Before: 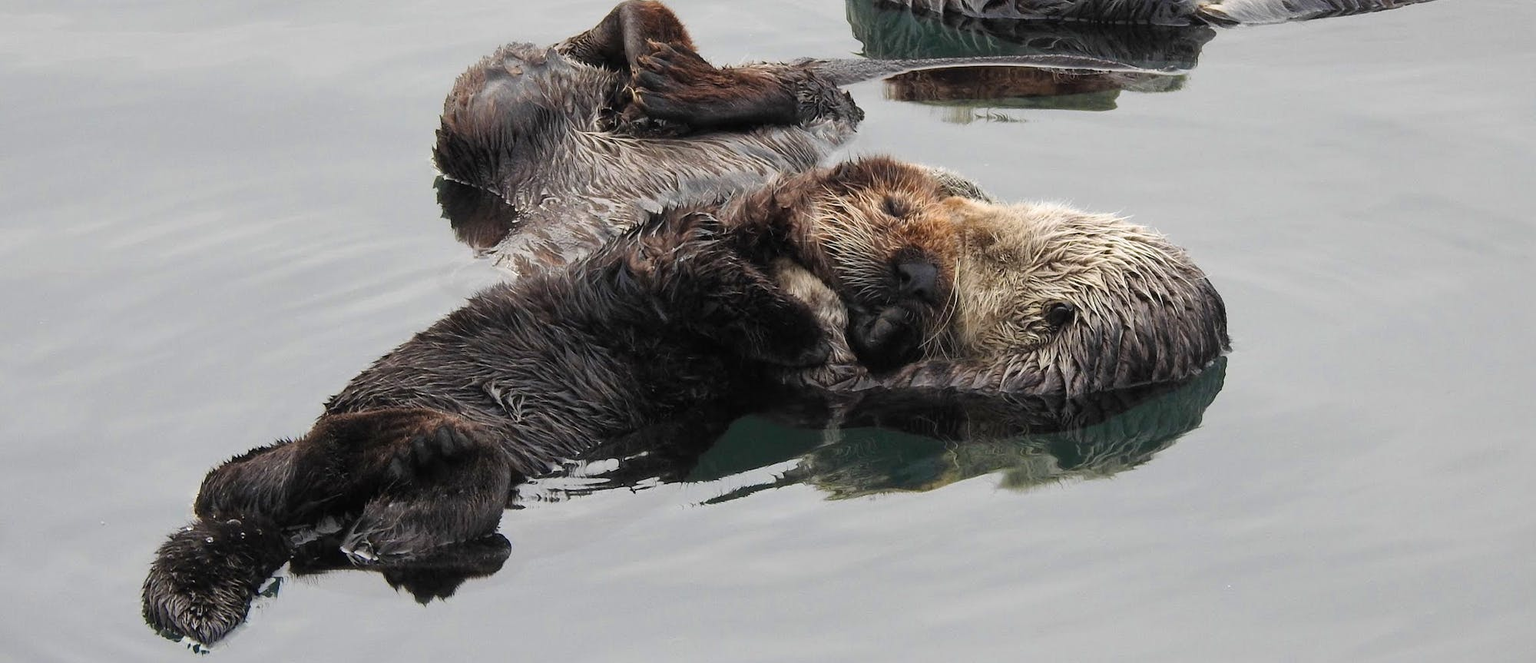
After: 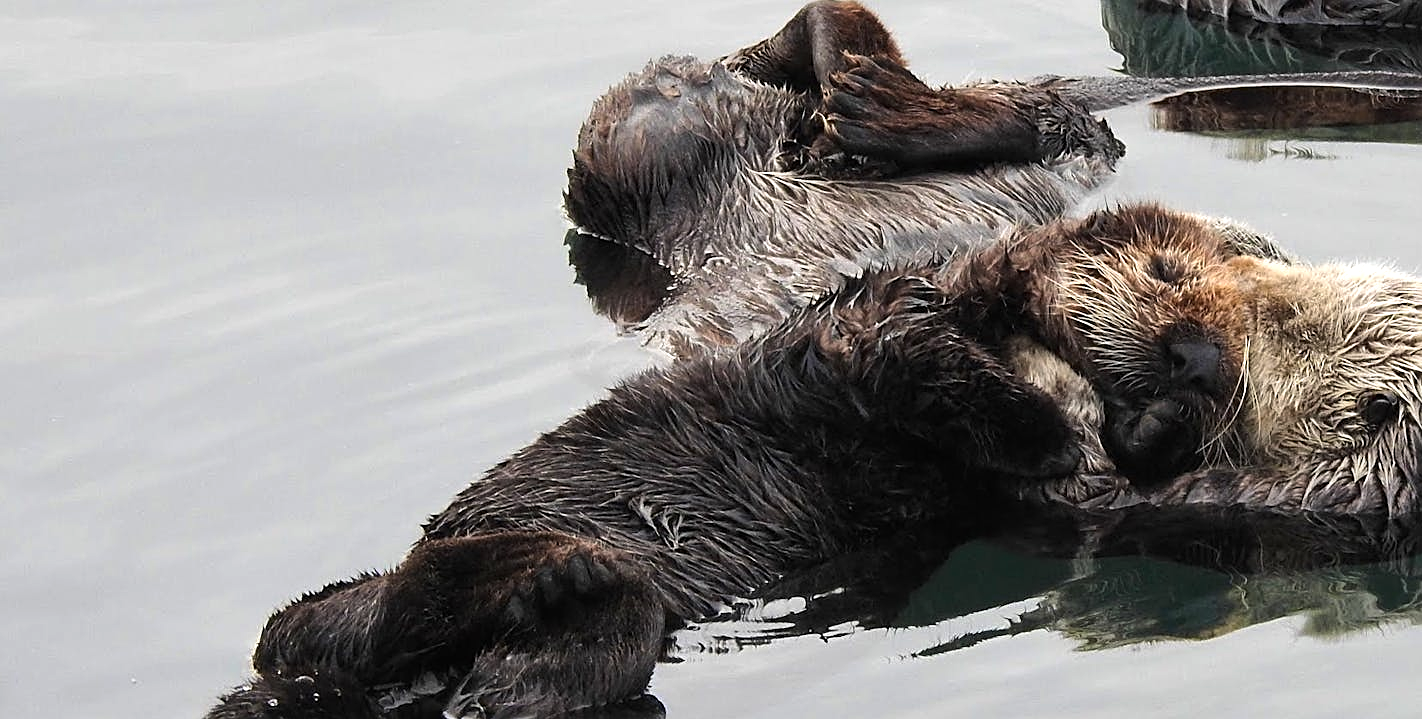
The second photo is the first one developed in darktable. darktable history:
tone equalizer: -8 EV -0.417 EV, -7 EV -0.389 EV, -6 EV -0.333 EV, -5 EV -0.222 EV, -3 EV 0.222 EV, -2 EV 0.333 EV, -1 EV 0.389 EV, +0 EV 0.417 EV, edges refinement/feathering 500, mask exposure compensation -1.25 EV, preserve details no
sharpen: on, module defaults
crop: right 28.885%, bottom 16.626%
